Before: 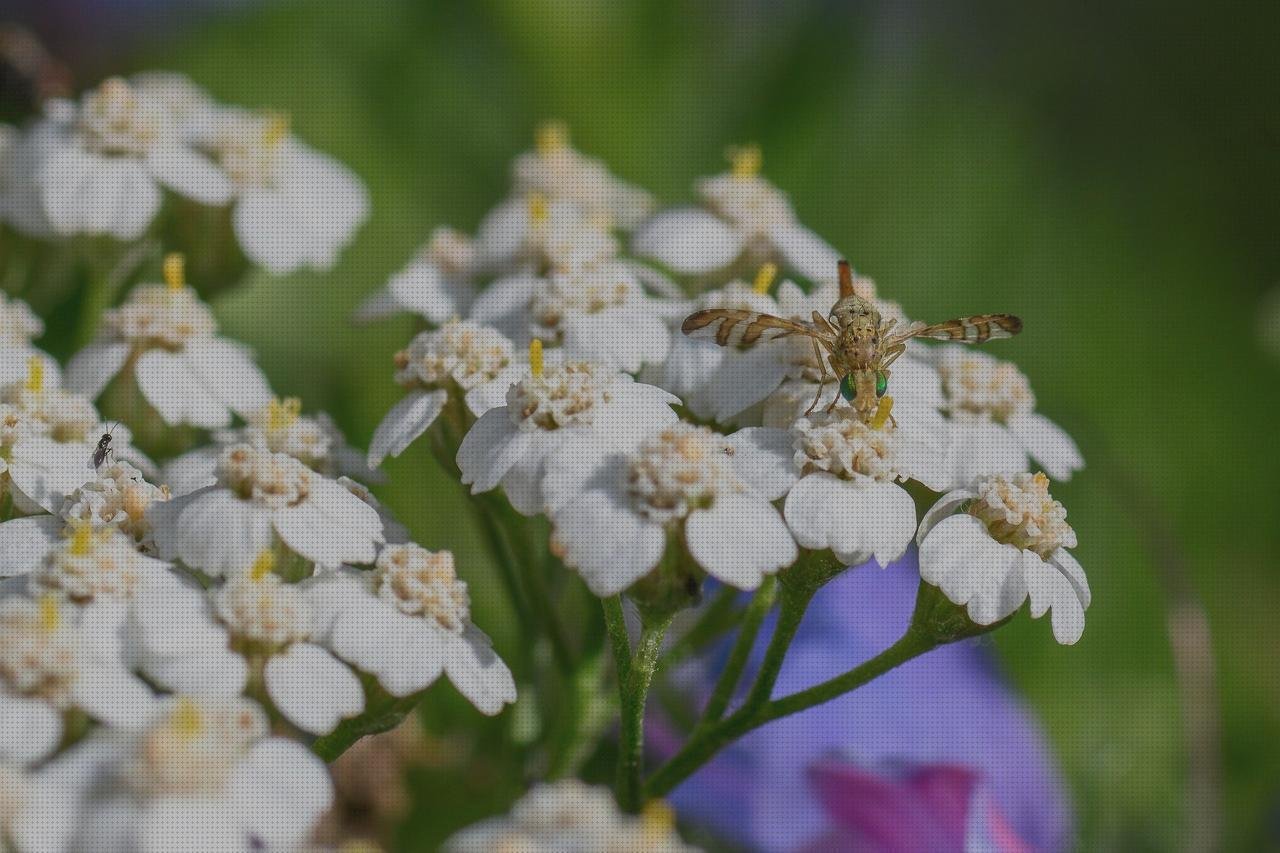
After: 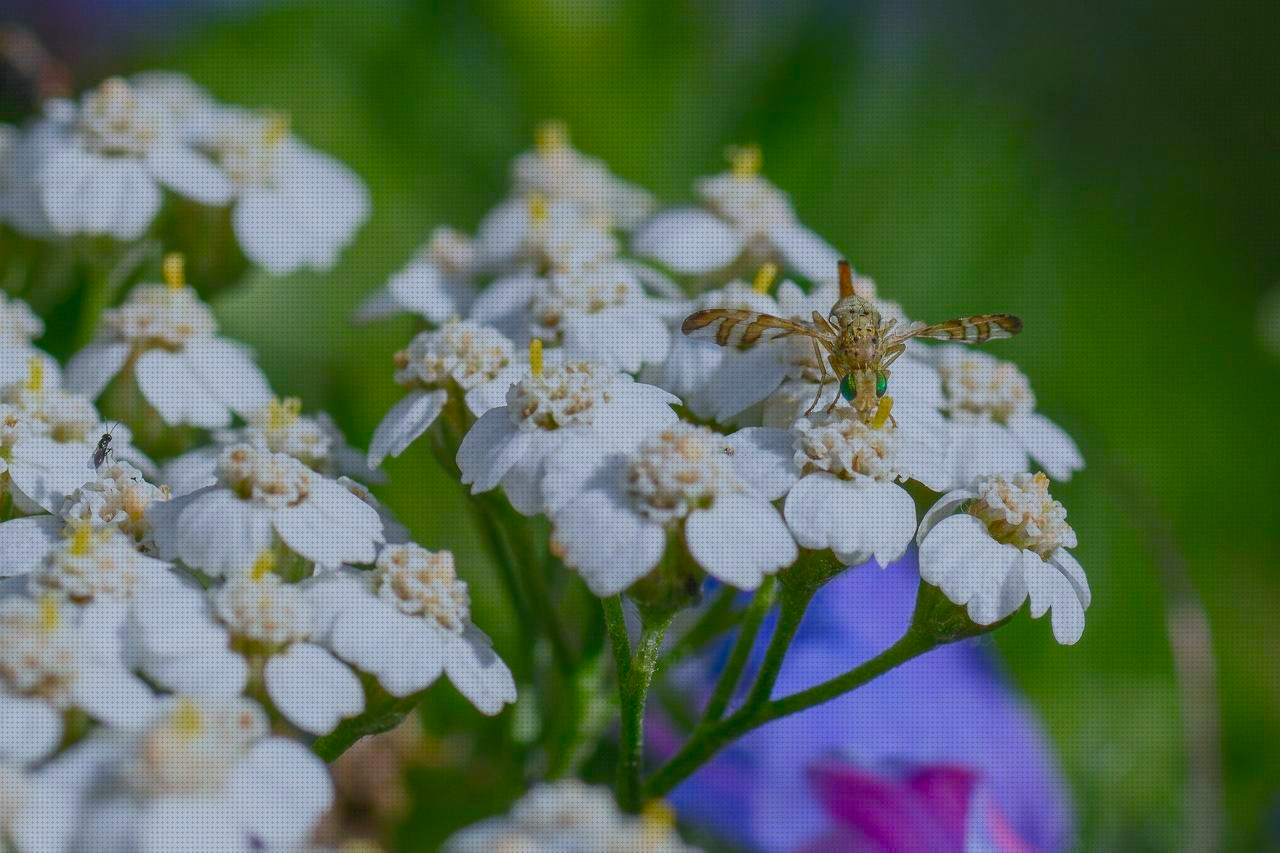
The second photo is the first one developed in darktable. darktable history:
color calibration: x 0.37, y 0.382, temperature 4317.02 K, gamut compression 1.67
color balance rgb: perceptual saturation grading › global saturation 20%, perceptual saturation grading › highlights -25.624%, perceptual saturation grading › shadows 49.748%
